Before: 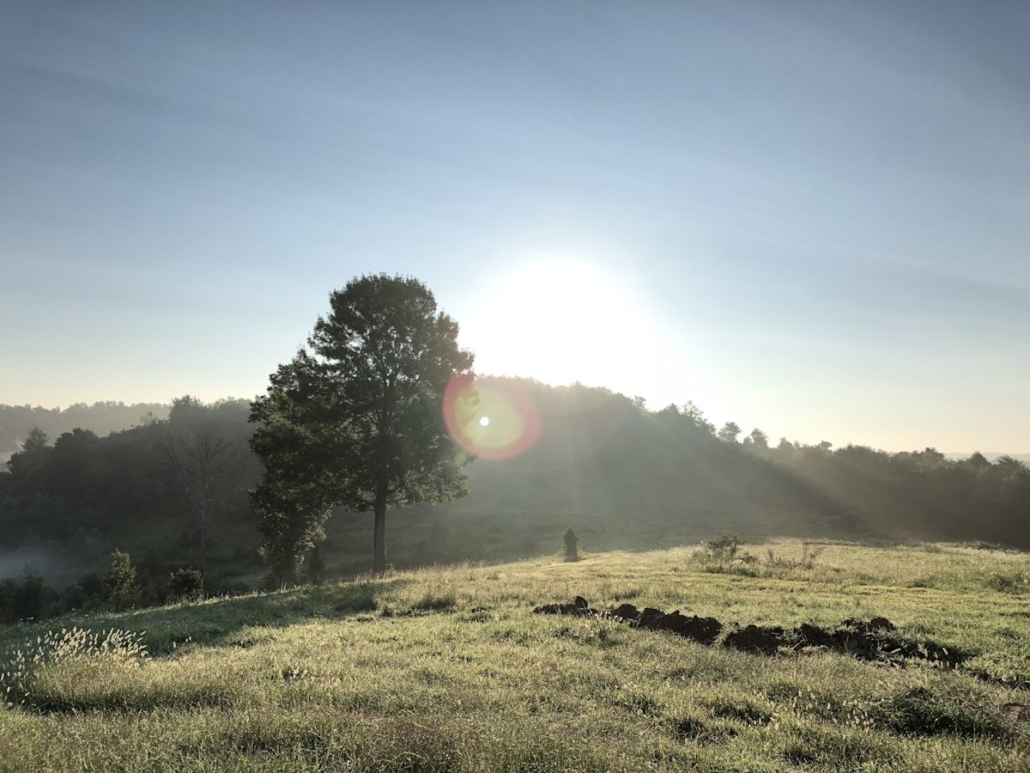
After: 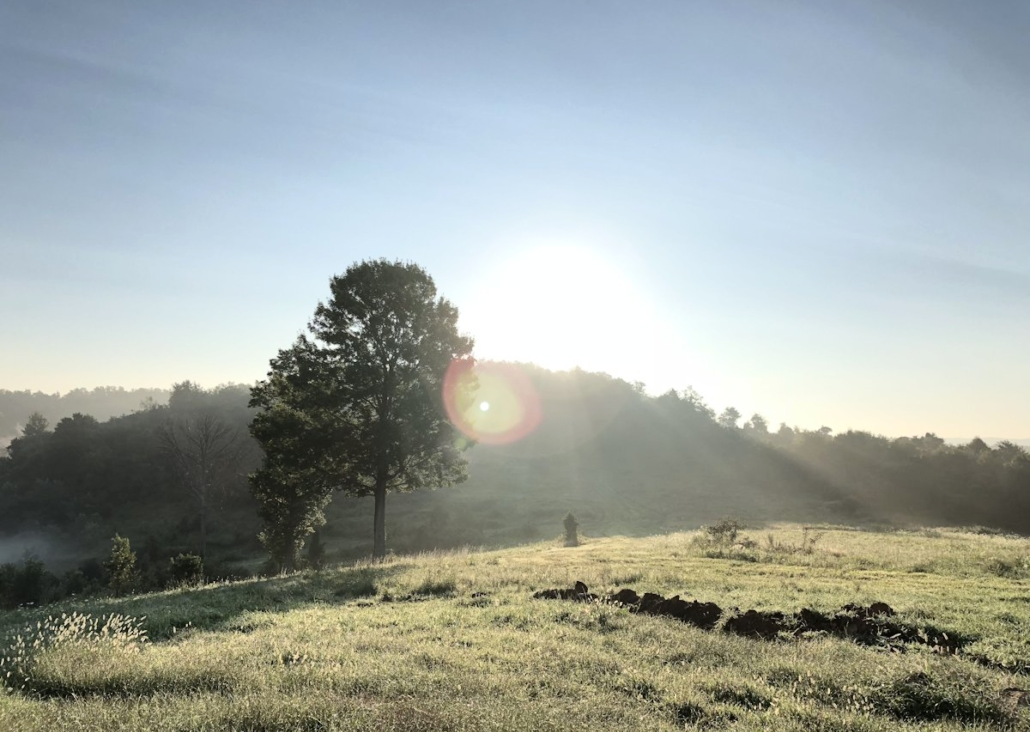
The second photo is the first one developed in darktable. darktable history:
crop and rotate: top 2.045%, bottom 3.157%
tone curve: curves: ch0 [(0, 0) (0.003, 0.019) (0.011, 0.019) (0.025, 0.026) (0.044, 0.043) (0.069, 0.066) (0.1, 0.095) (0.136, 0.133) (0.177, 0.181) (0.224, 0.233) (0.277, 0.302) (0.335, 0.375) (0.399, 0.452) (0.468, 0.532) (0.543, 0.609) (0.623, 0.695) (0.709, 0.775) (0.801, 0.865) (0.898, 0.932) (1, 1)], color space Lab, independent channels, preserve colors none
